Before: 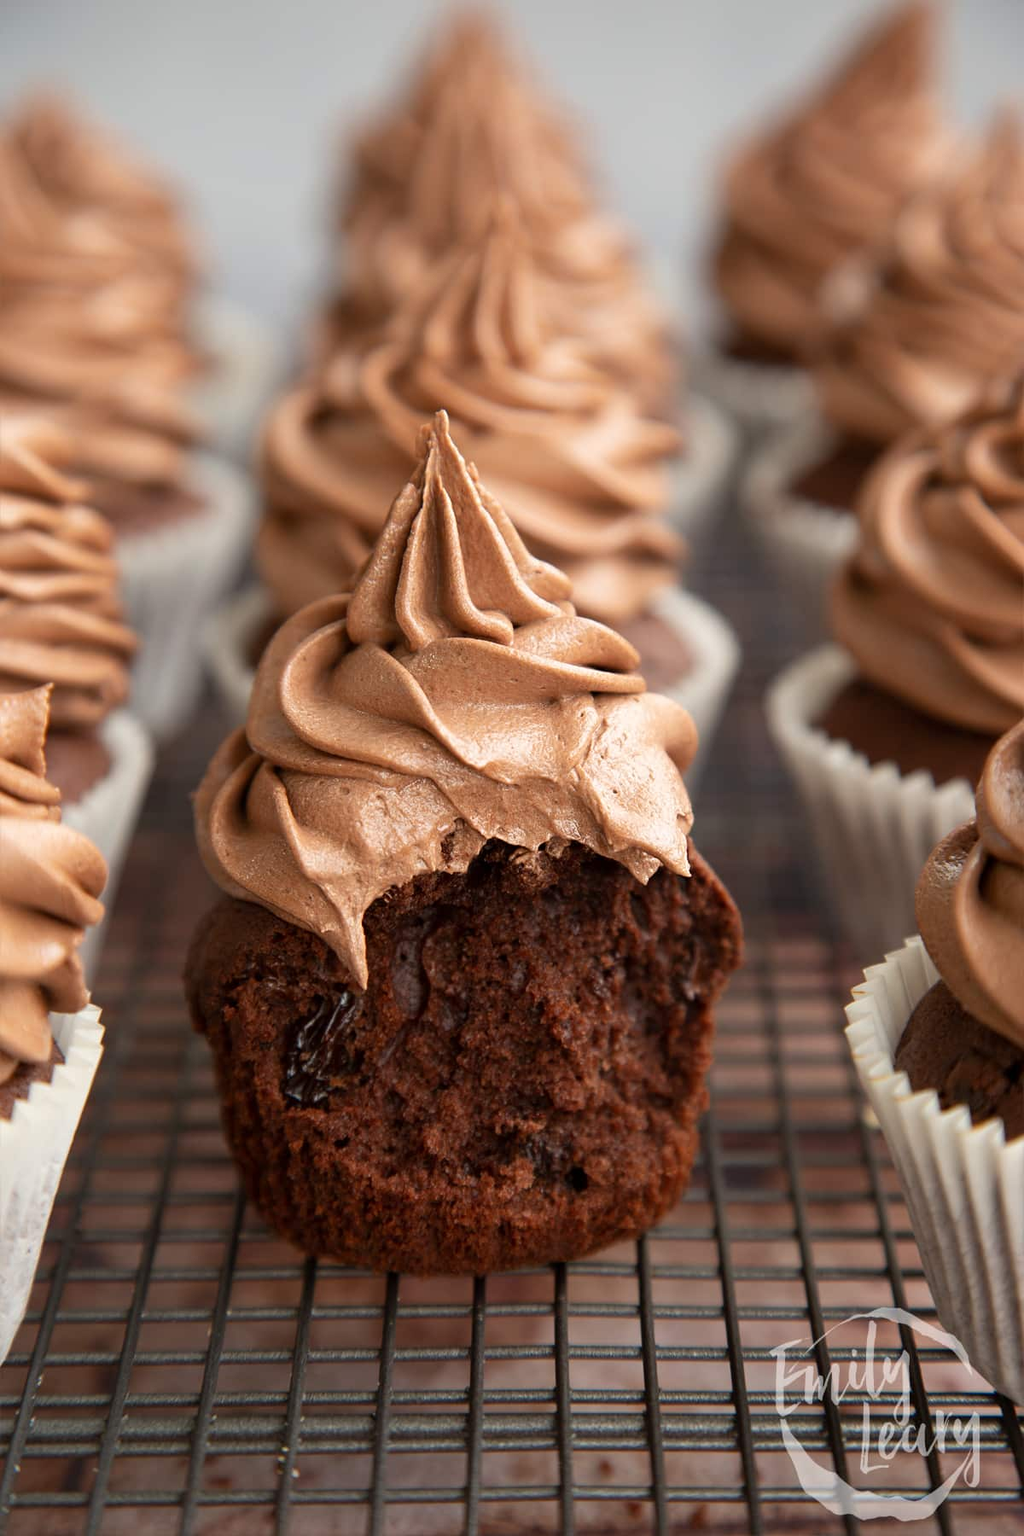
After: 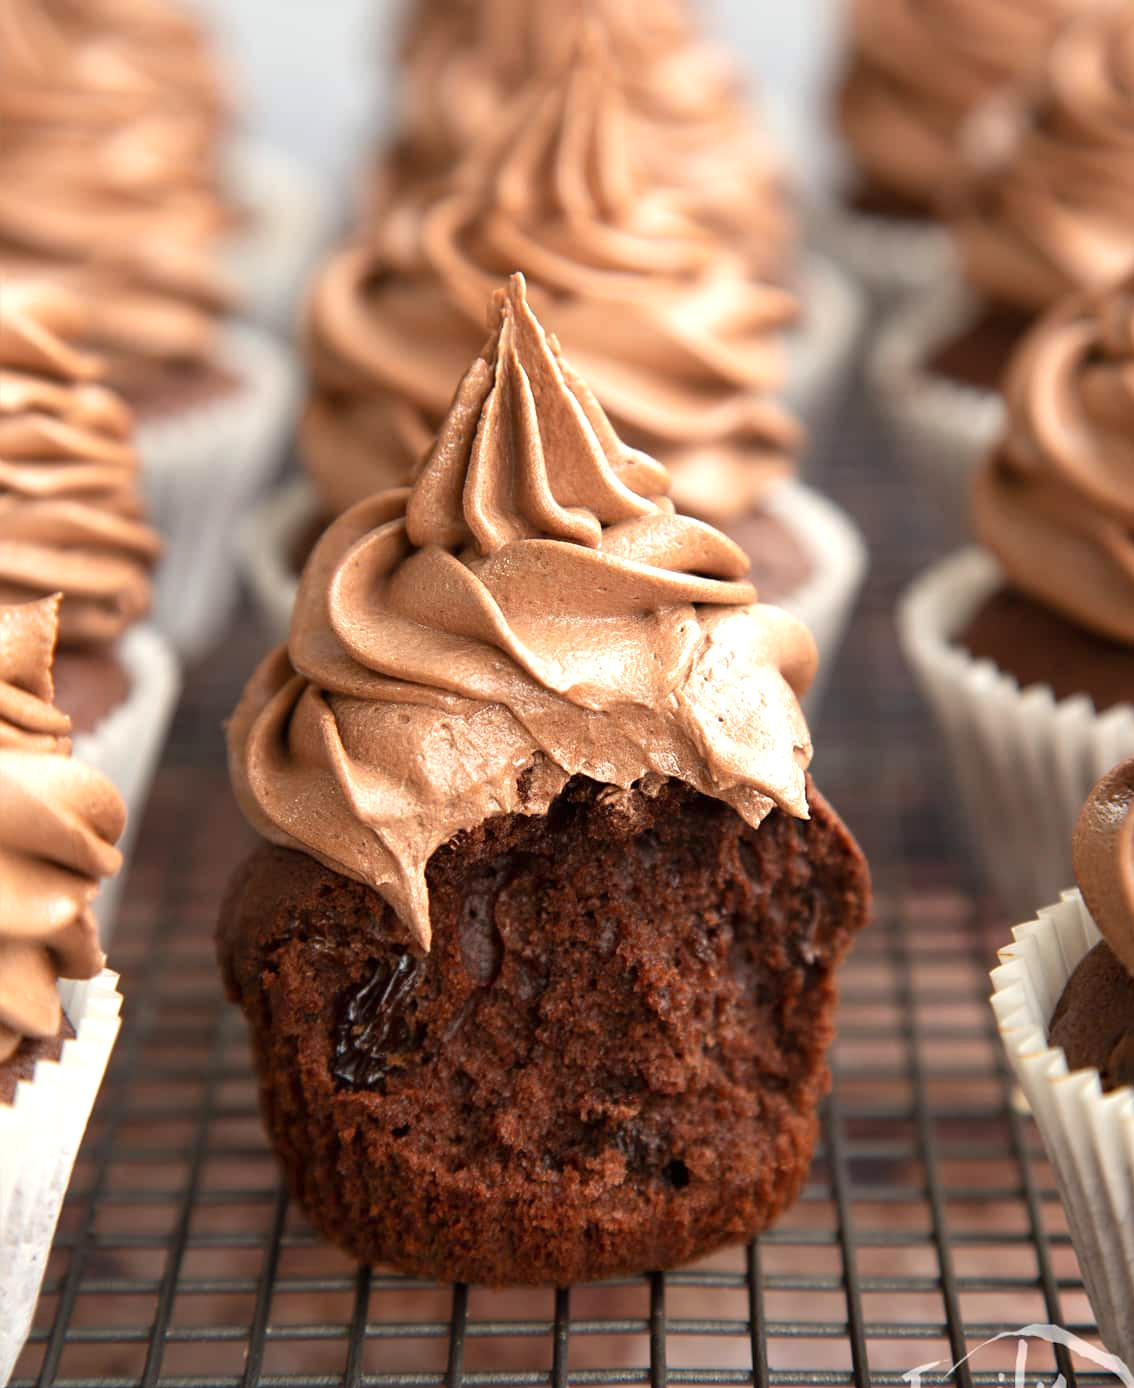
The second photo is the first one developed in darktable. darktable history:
exposure: black level correction 0, exposure 0.498 EV, compensate exposure bias true, compensate highlight preservation false
crop and rotate: angle 0.03°, top 11.539%, right 5.426%, bottom 11.24%
